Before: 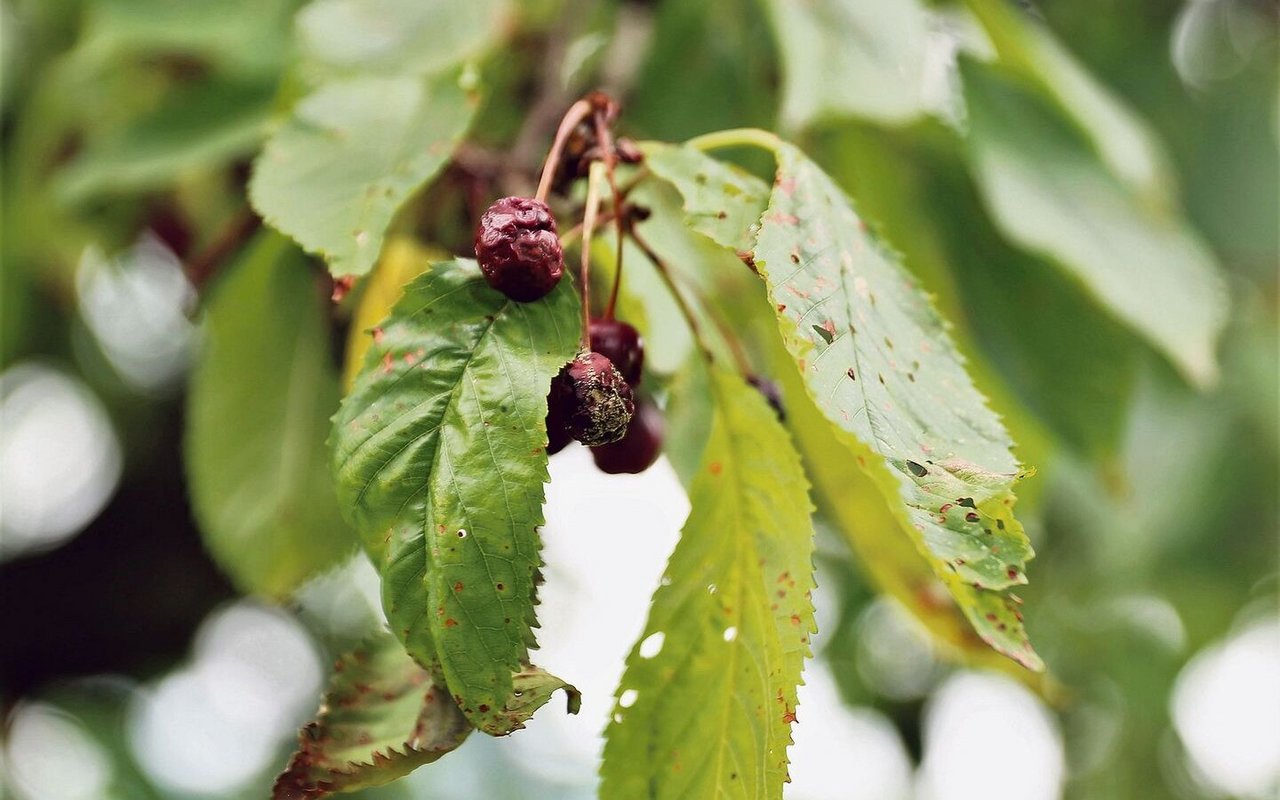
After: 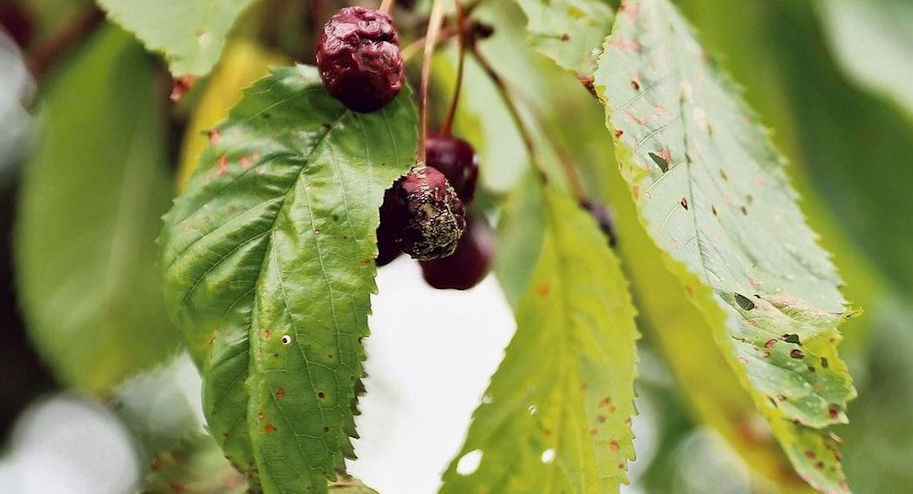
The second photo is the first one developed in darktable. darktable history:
exposure: black level correction 0.001, compensate exposure bias true, compensate highlight preservation false
crop and rotate: angle -3.4°, left 9.745%, top 20.382%, right 12.266%, bottom 12.026%
